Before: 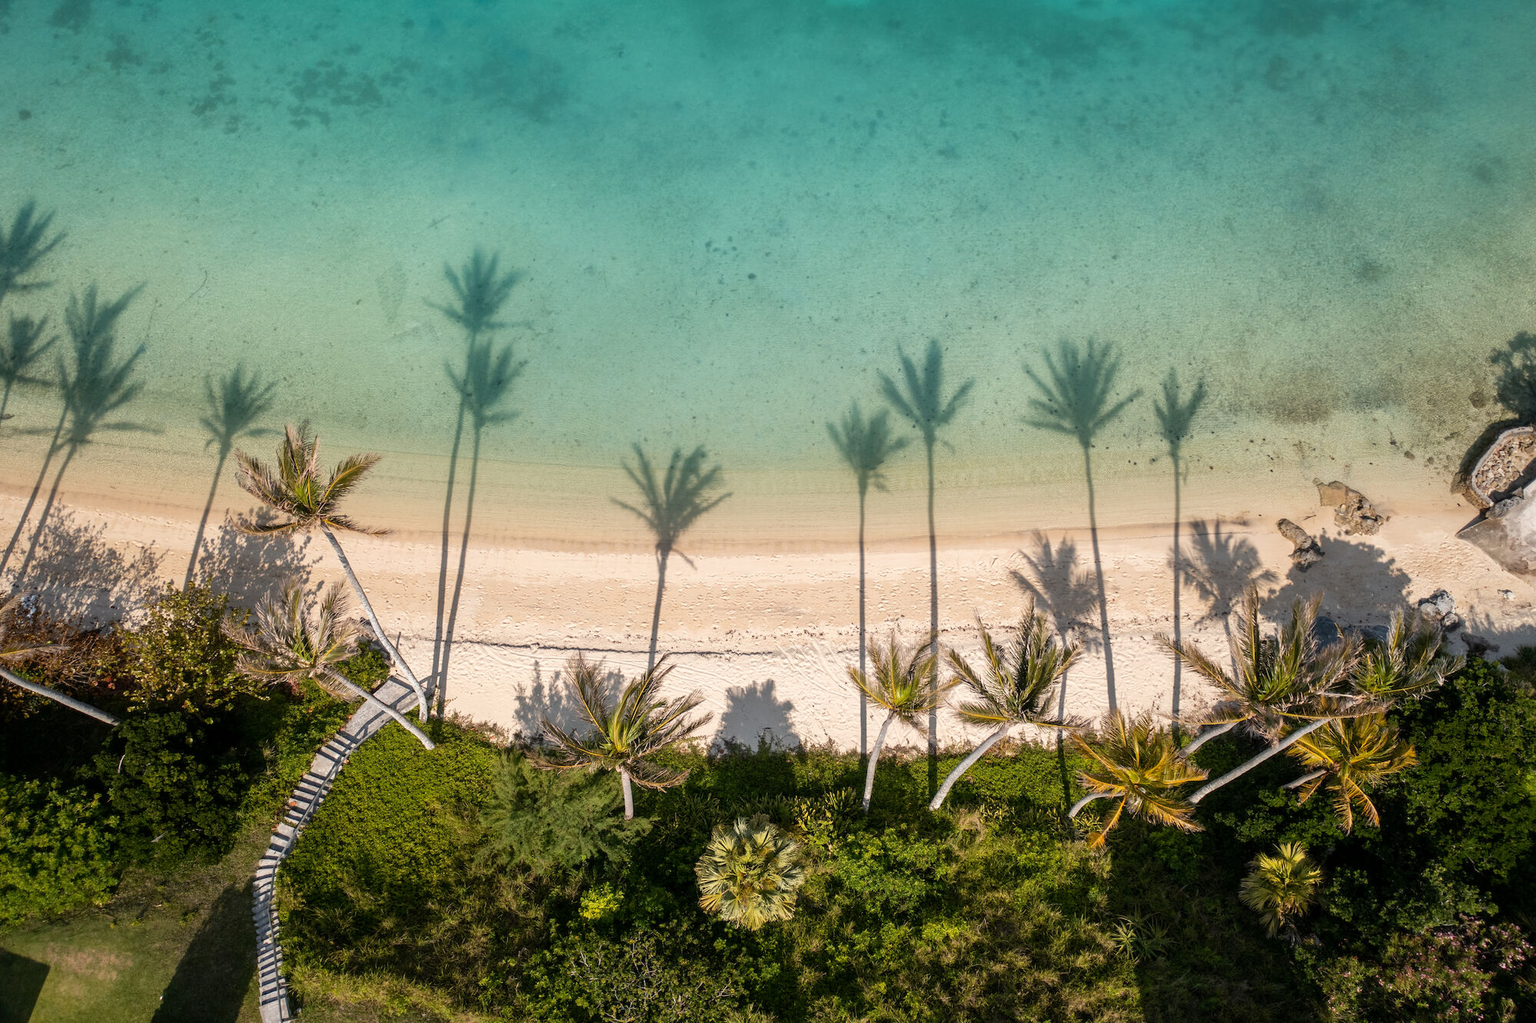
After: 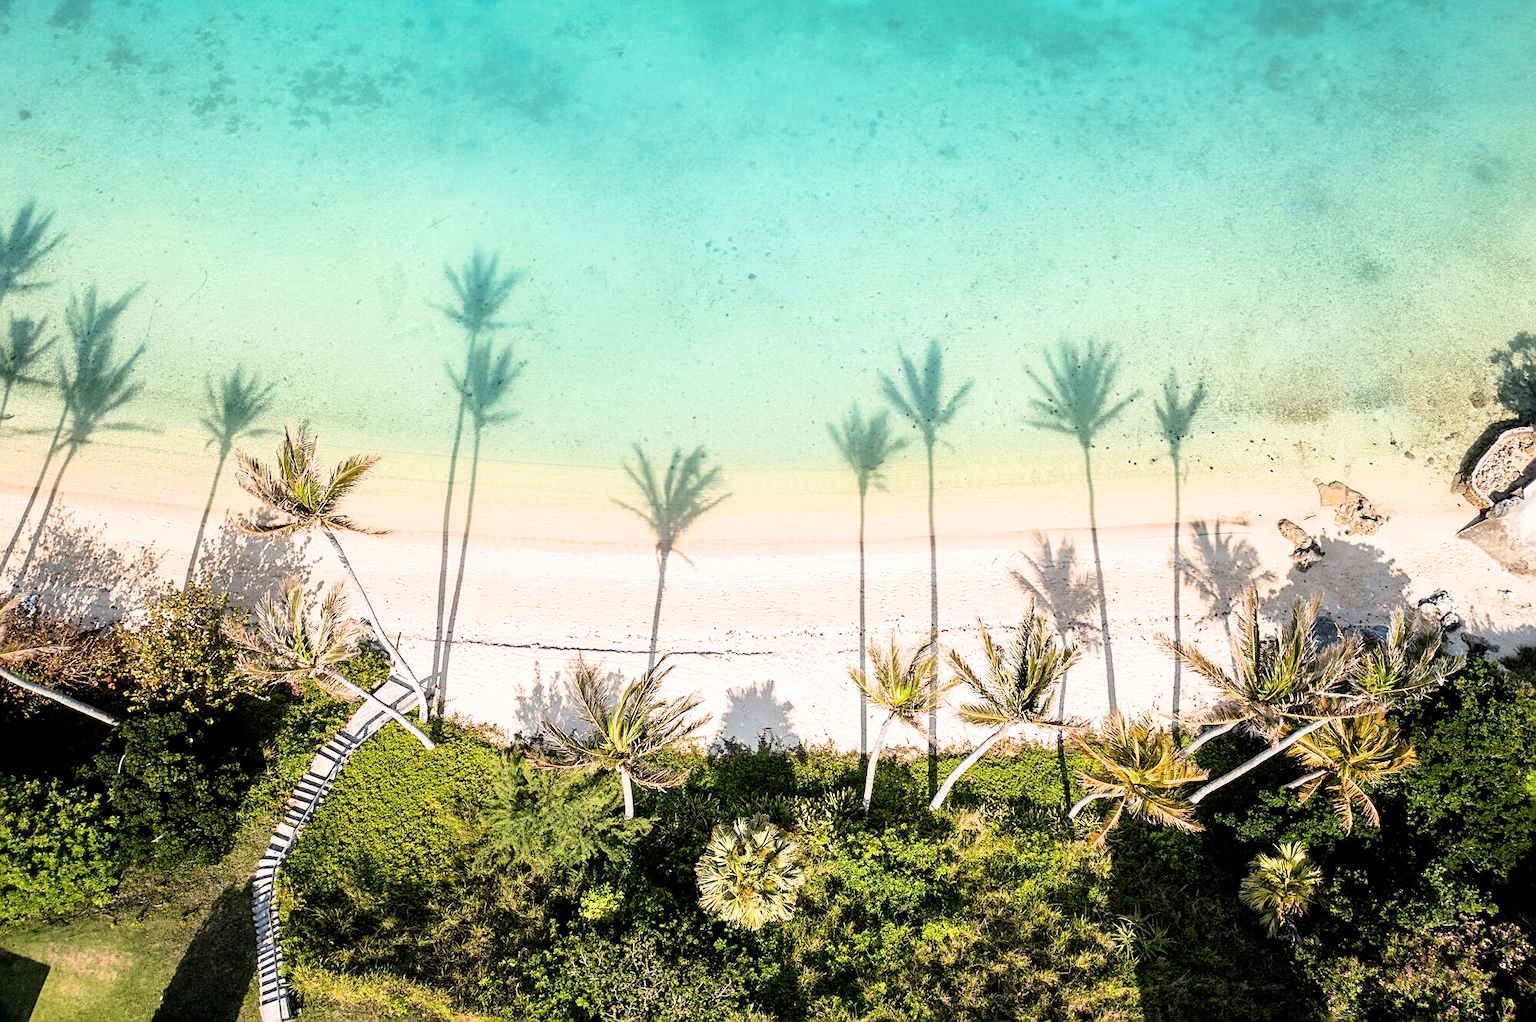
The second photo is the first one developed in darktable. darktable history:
exposure: black level correction 0, exposure 1.291 EV, compensate highlight preservation false
sharpen: on, module defaults
filmic rgb: middle gray luminance 12.7%, black relative exposure -10.16 EV, white relative exposure 3.47 EV, target black luminance 0%, hardness 5.73, latitude 45.04%, contrast 1.221, highlights saturation mix 5.57%, shadows ↔ highlights balance 27.09%
